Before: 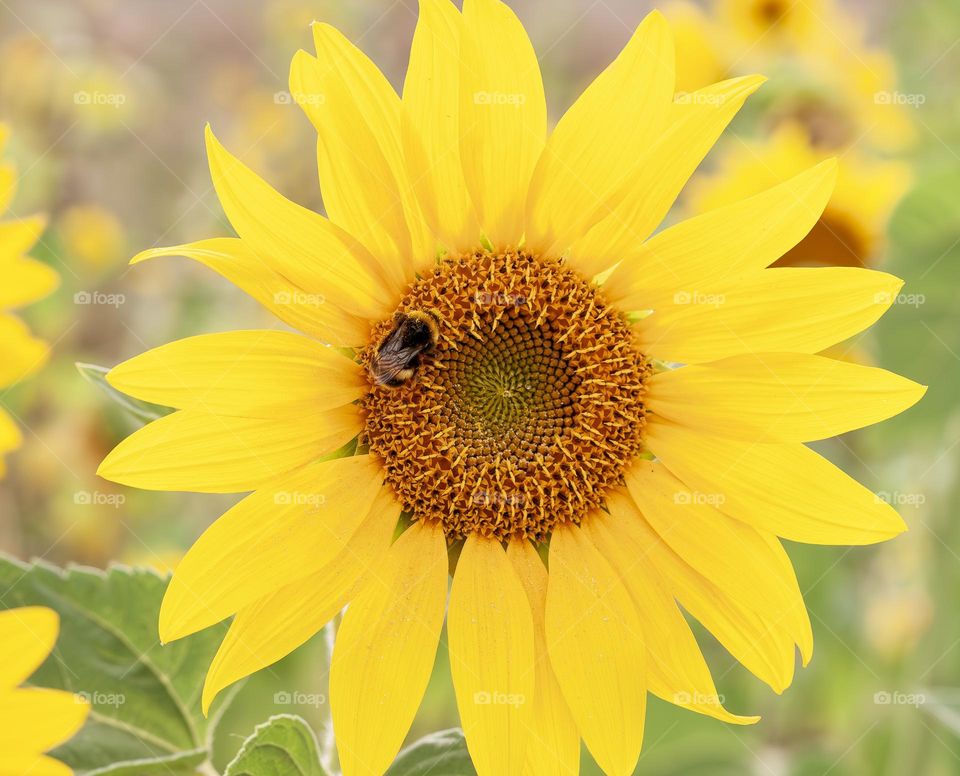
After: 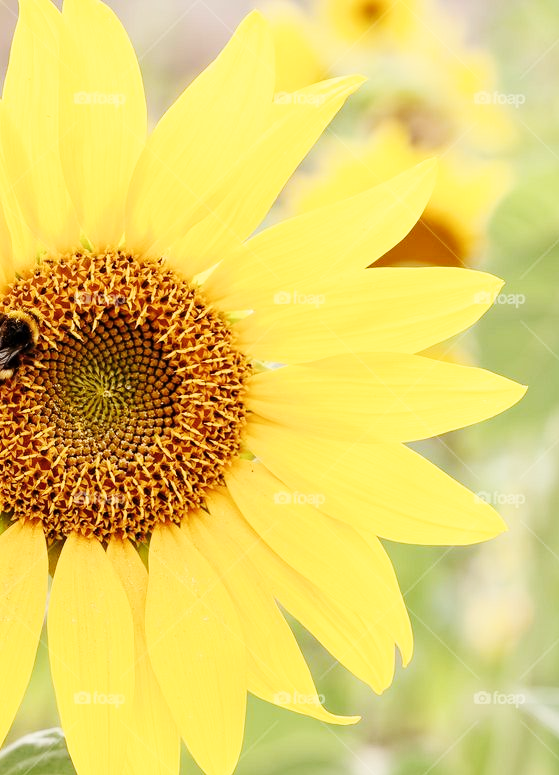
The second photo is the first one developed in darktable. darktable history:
crop: left 41.688%
base curve: curves: ch0 [(0, 0) (0.036, 0.025) (0.121, 0.166) (0.206, 0.329) (0.605, 0.79) (1, 1)], preserve colors none
contrast brightness saturation: contrast 0.108, saturation -0.153
